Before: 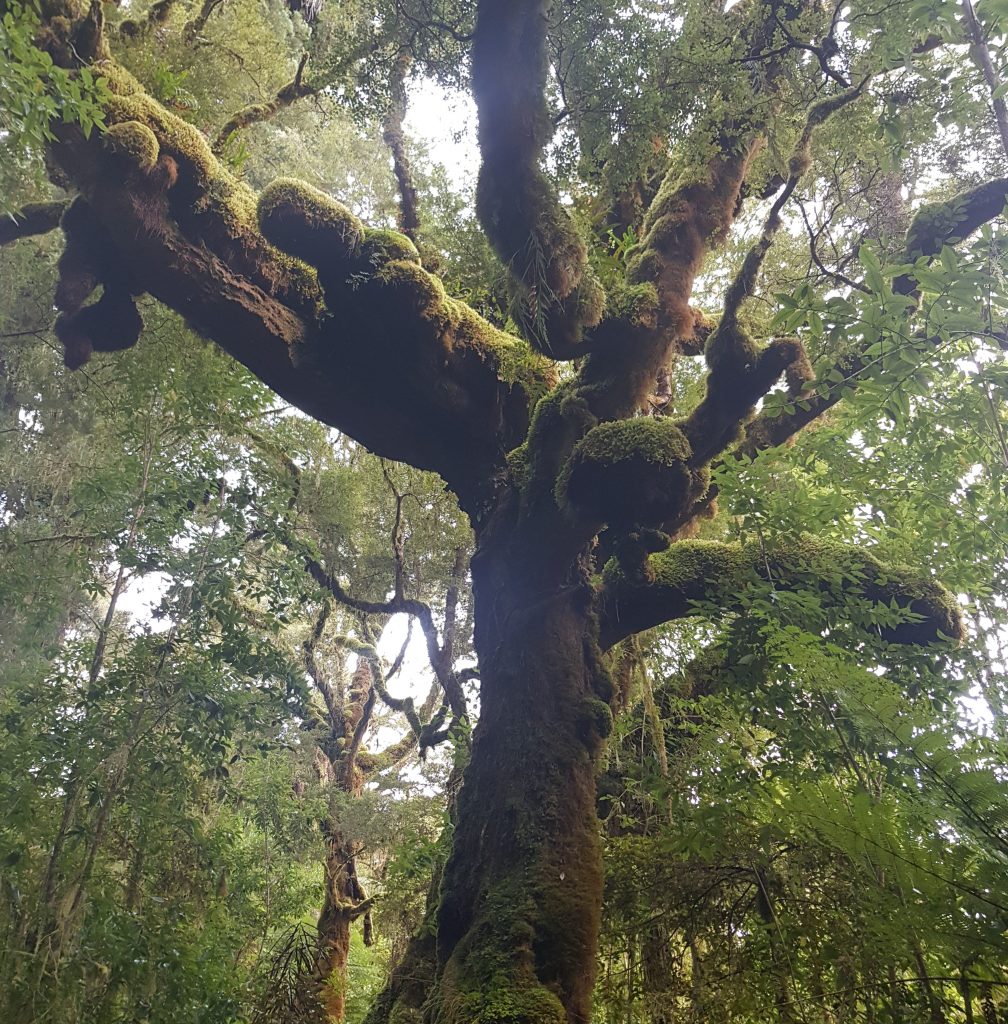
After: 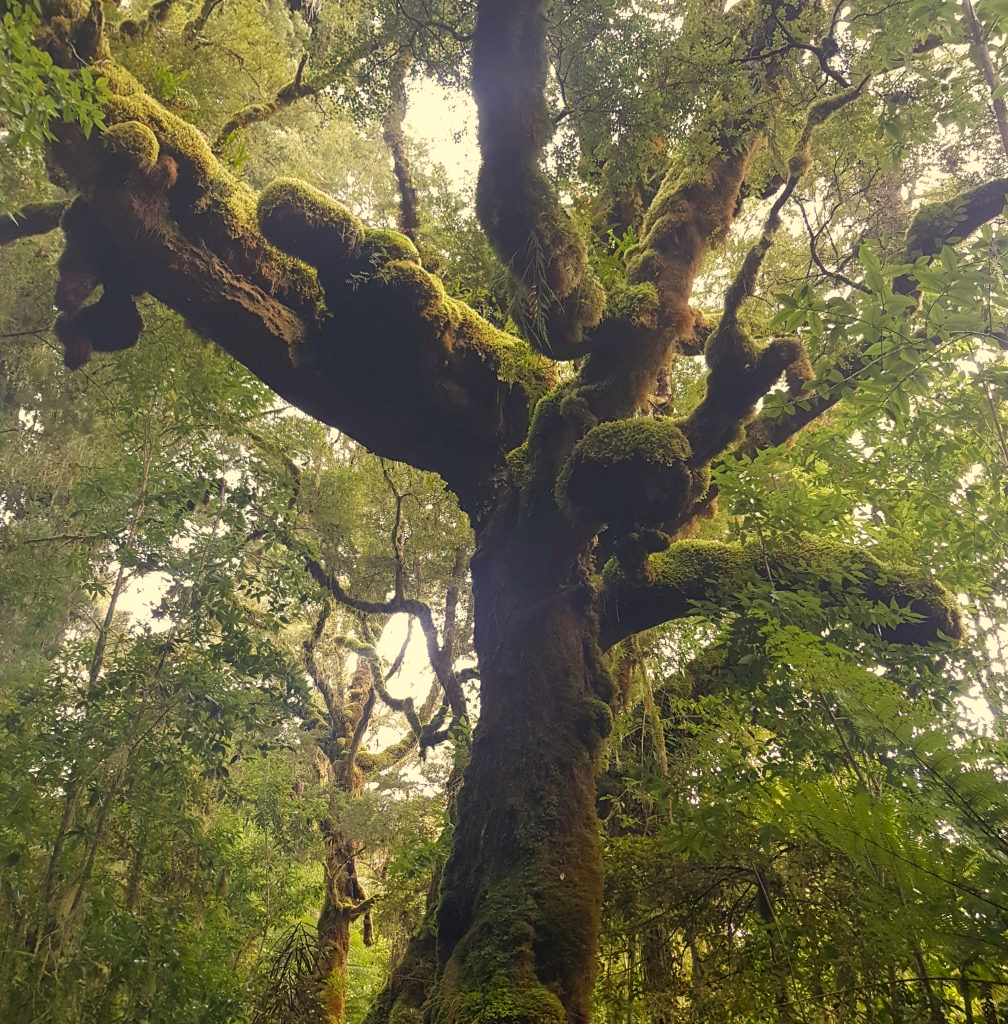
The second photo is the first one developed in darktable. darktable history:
color correction: highlights a* 2.49, highlights b* 23.01
